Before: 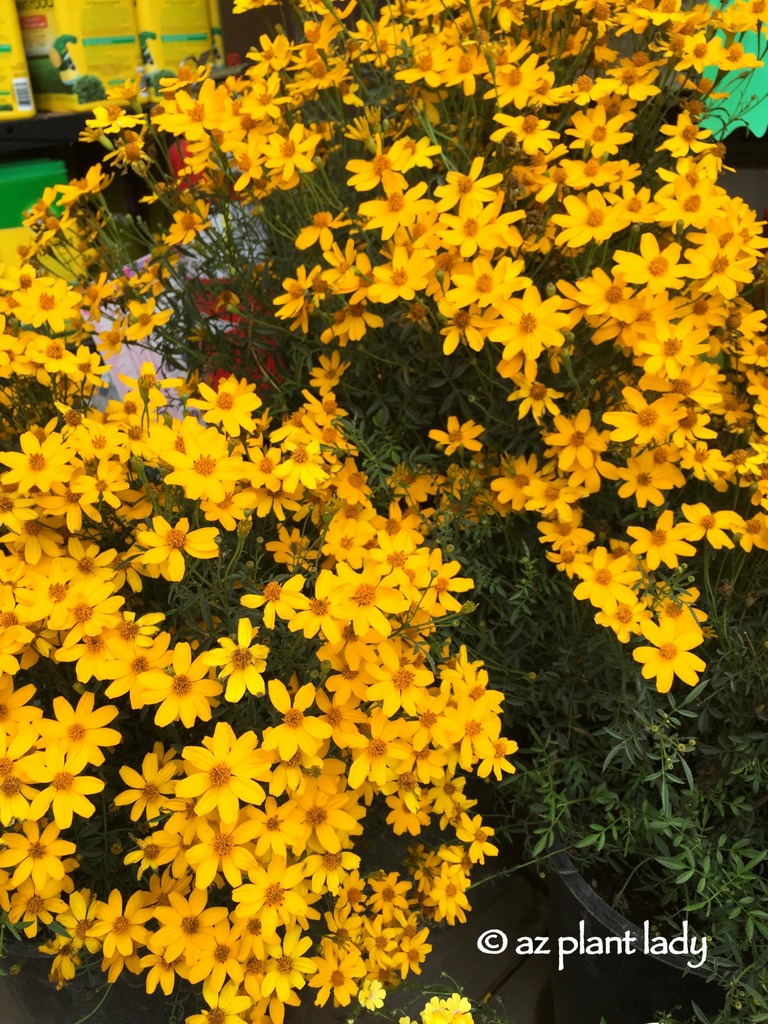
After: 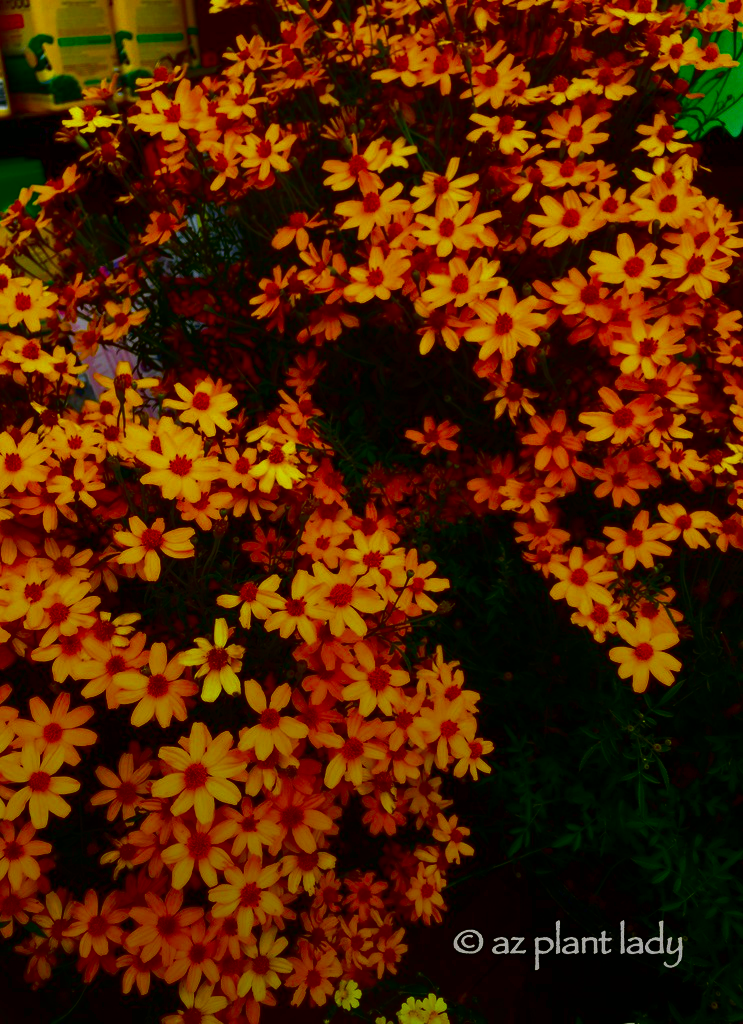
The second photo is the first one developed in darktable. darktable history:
crop and rotate: left 3.238%
graduated density: rotation -180°, offset 24.95
contrast brightness saturation: brightness -1, saturation 1
